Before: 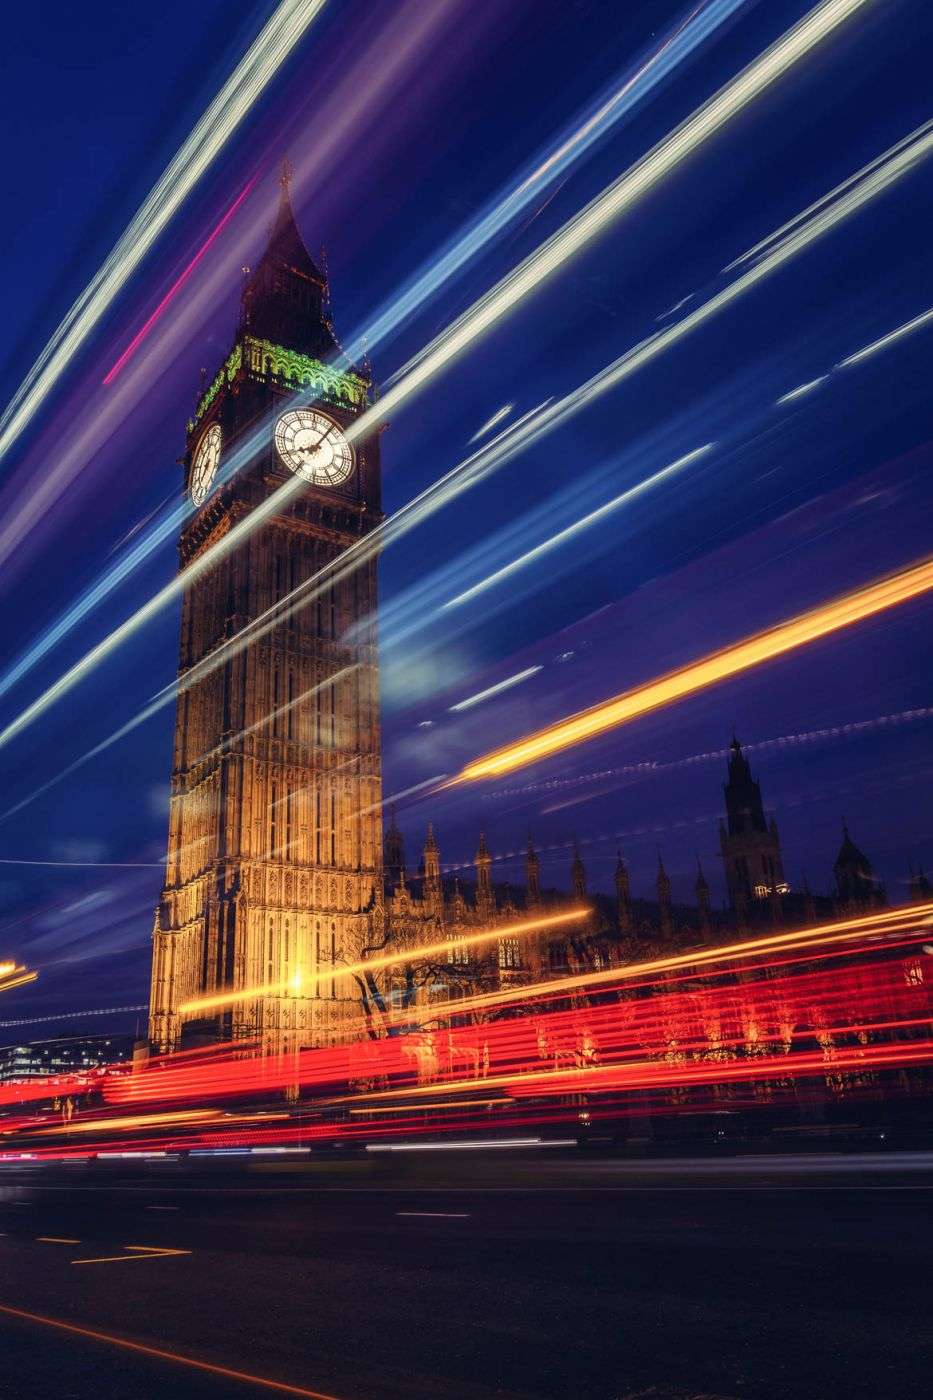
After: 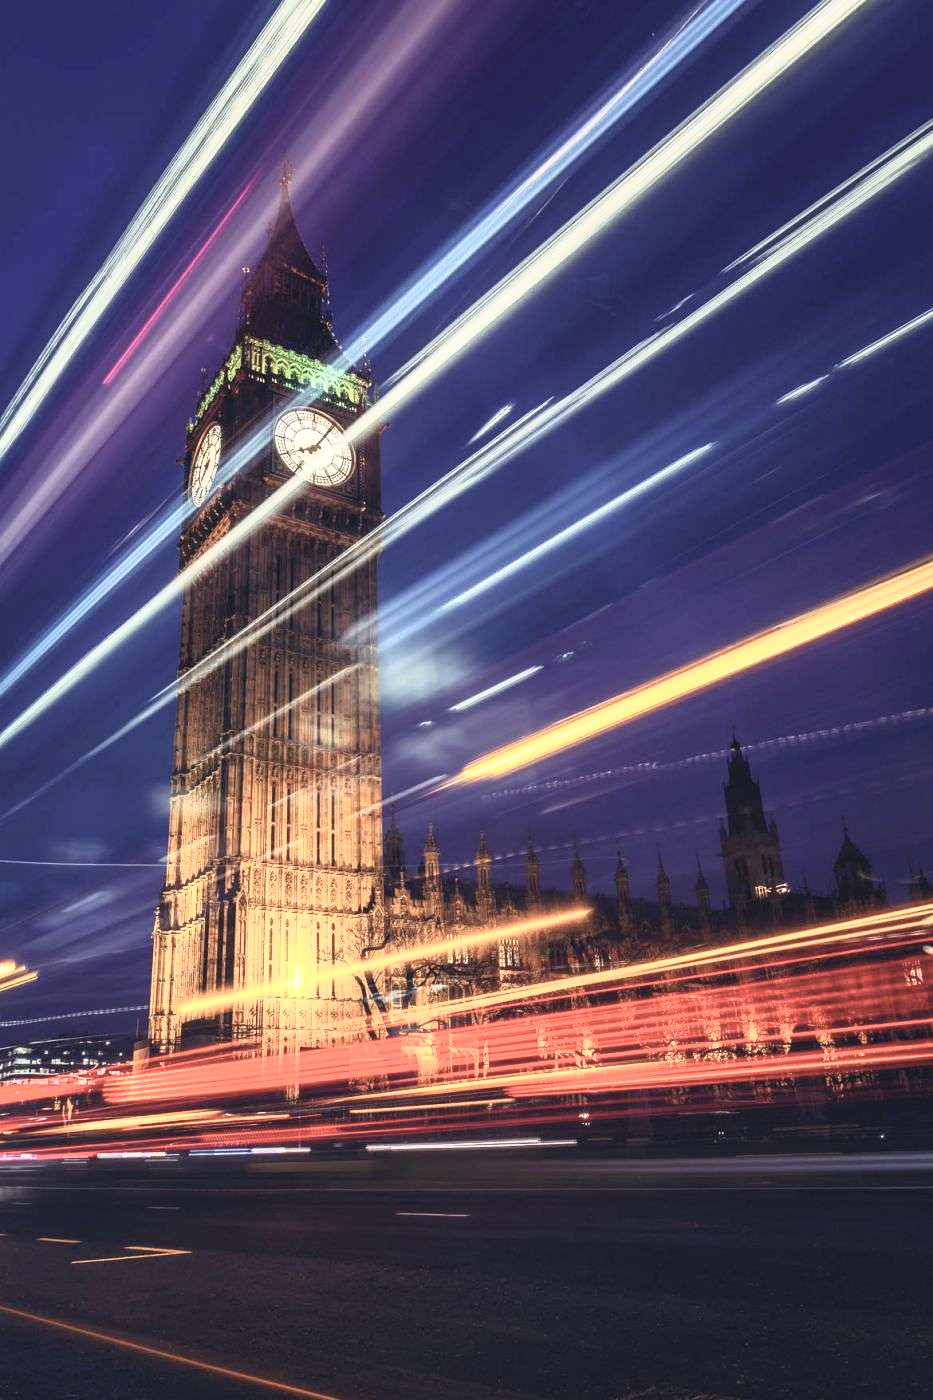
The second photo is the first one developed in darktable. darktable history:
contrast brightness saturation: contrast 0.422, brightness 0.564, saturation -0.195
